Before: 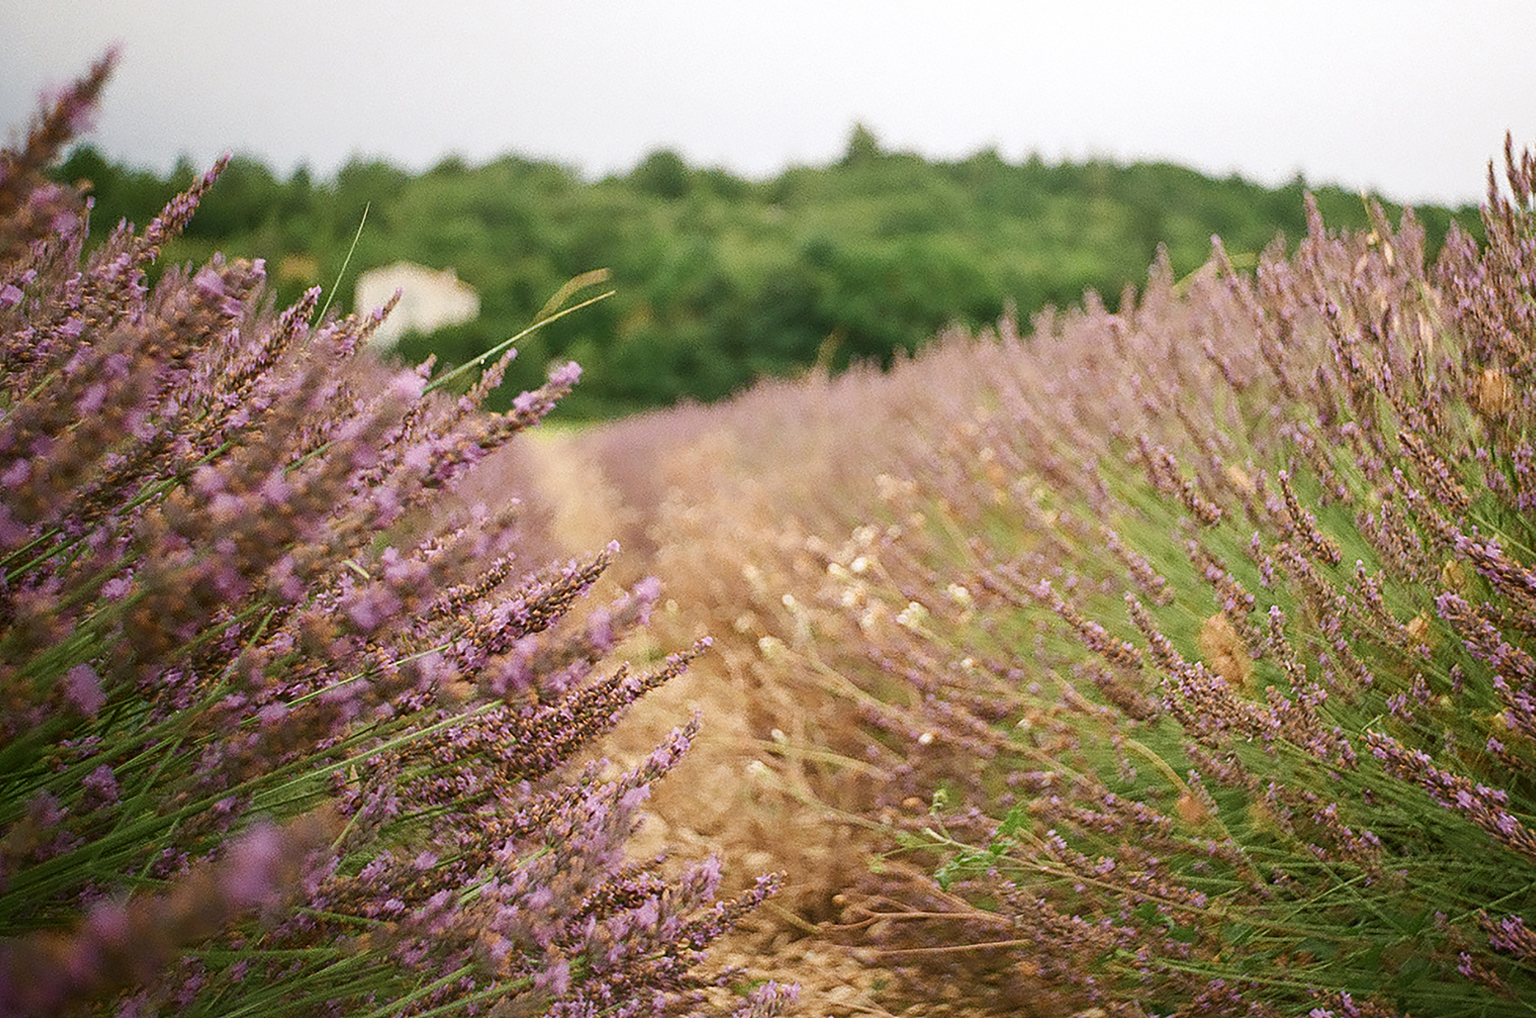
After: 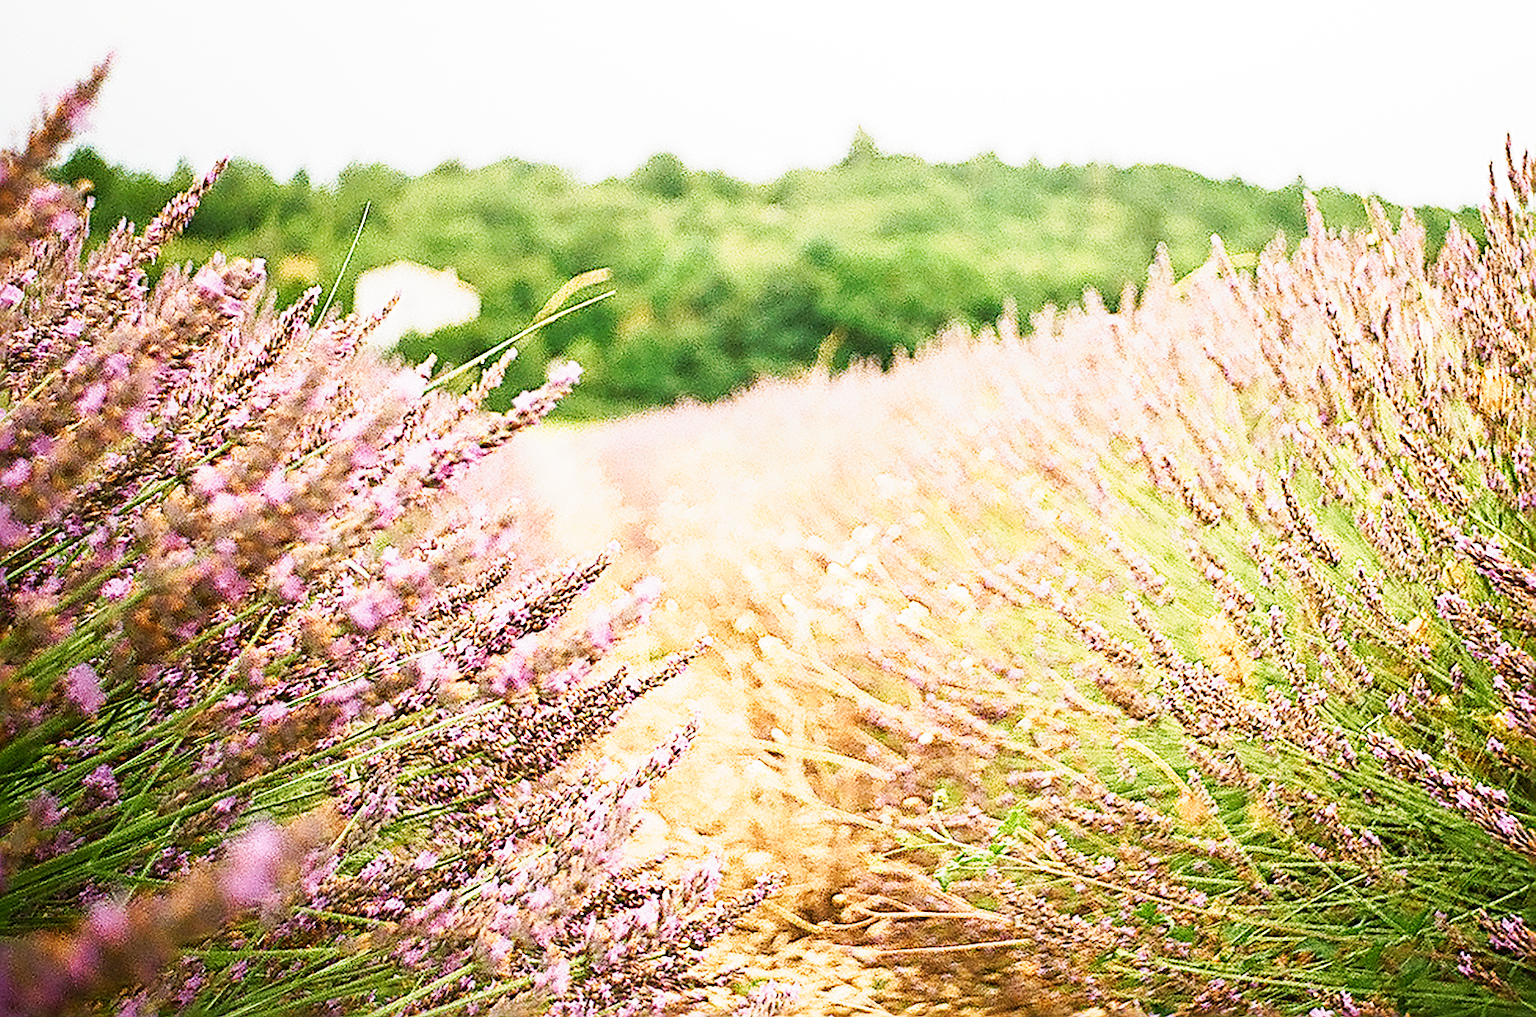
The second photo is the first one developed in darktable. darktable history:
sharpen: radius 2.845, amount 0.718
tone curve: curves: ch0 [(0, 0) (0.003, 0.004) (0.011, 0.016) (0.025, 0.035) (0.044, 0.062) (0.069, 0.097) (0.1, 0.143) (0.136, 0.205) (0.177, 0.276) (0.224, 0.36) (0.277, 0.461) (0.335, 0.584) (0.399, 0.686) (0.468, 0.783) (0.543, 0.868) (0.623, 0.927) (0.709, 0.96) (0.801, 0.974) (0.898, 0.986) (1, 1)], preserve colors none
